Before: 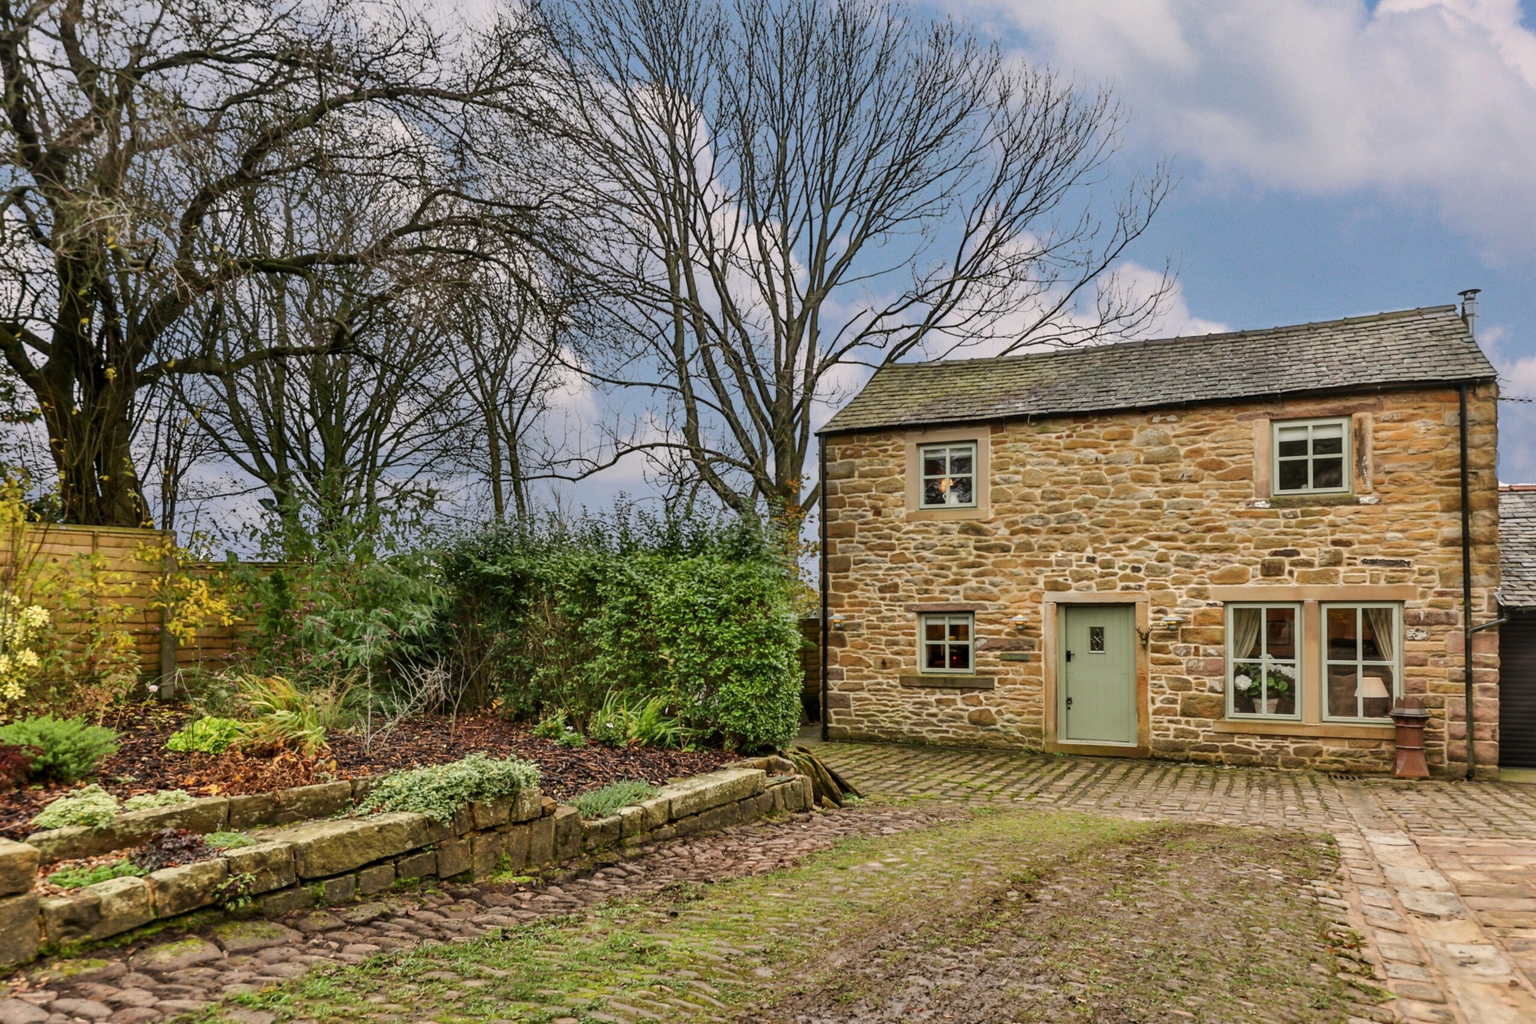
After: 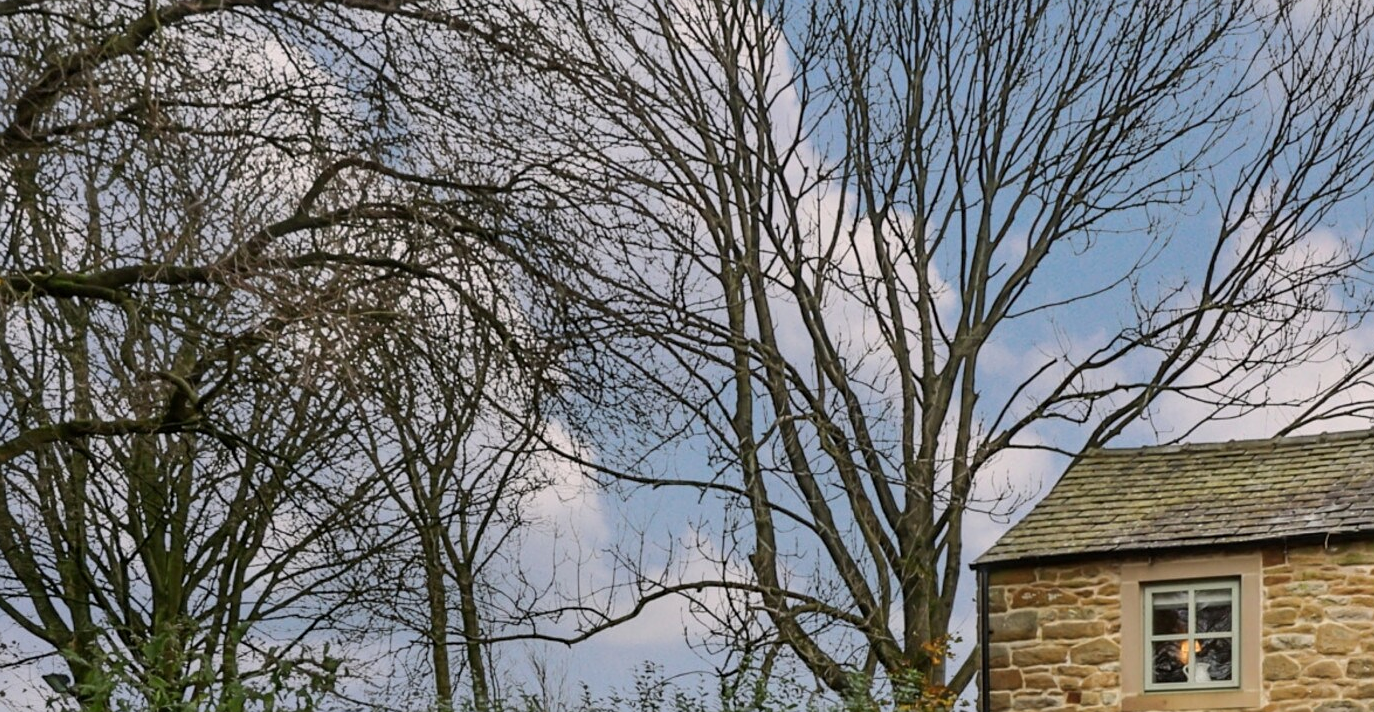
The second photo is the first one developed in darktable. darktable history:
sharpen: radius 1.238, amount 0.298, threshold 0.17
crop: left 15.19%, top 9.224%, right 31.128%, bottom 49.014%
